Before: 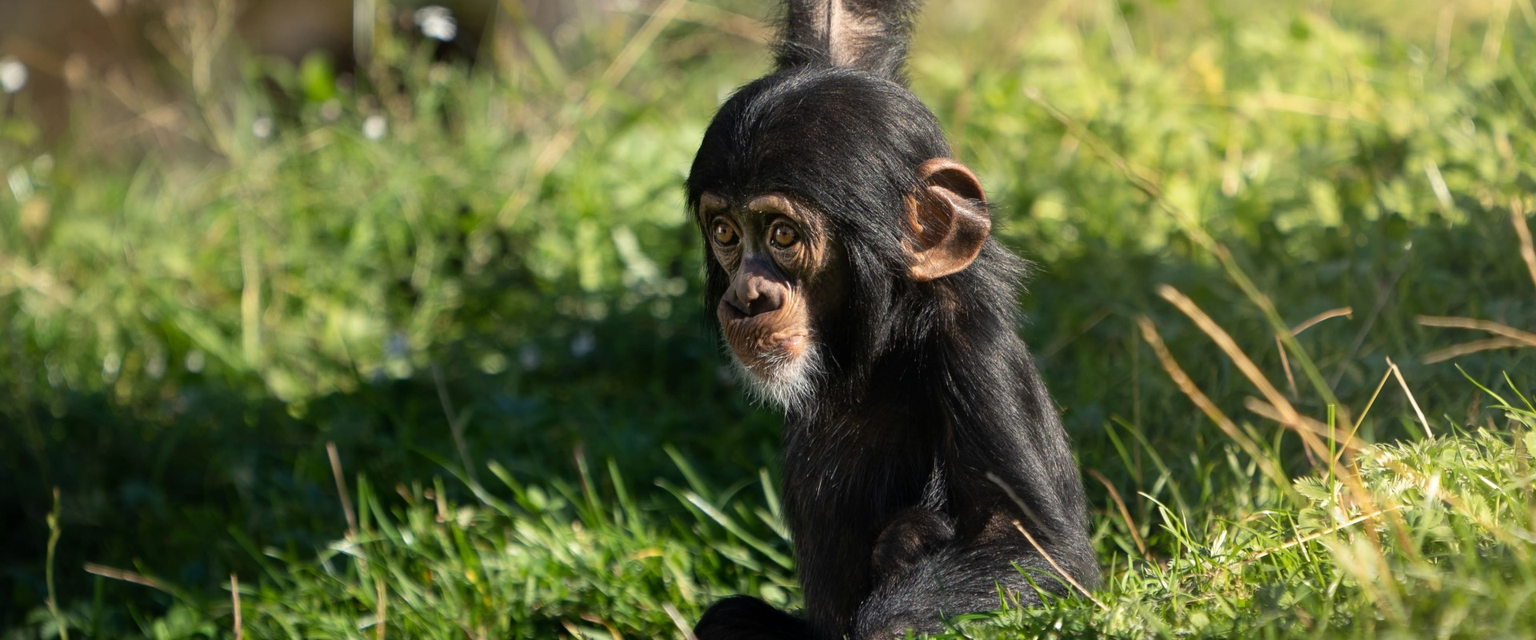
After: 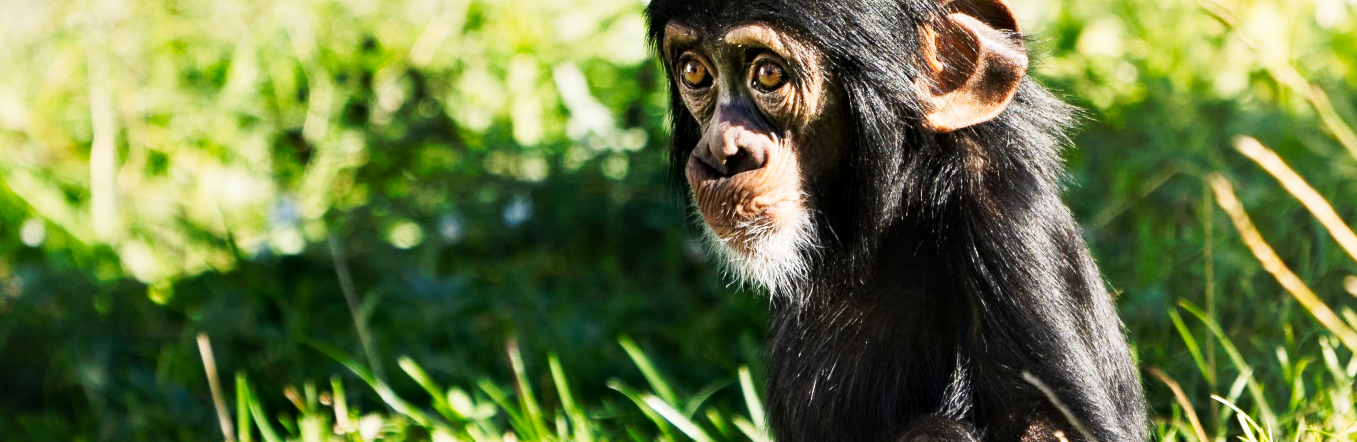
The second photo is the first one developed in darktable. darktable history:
crop: left 10.993%, top 27.437%, right 18.315%, bottom 17.254%
contrast equalizer: y [[0.6 ×6], [0.55 ×6], [0 ×6], [0 ×6], [0 ×6]], mix 0.349
tone curve: curves: ch0 [(0, 0) (0.003, 0.004) (0.011, 0.015) (0.025, 0.034) (0.044, 0.061) (0.069, 0.095) (0.1, 0.137) (0.136, 0.186) (0.177, 0.243) (0.224, 0.307) (0.277, 0.416) (0.335, 0.533) (0.399, 0.641) (0.468, 0.748) (0.543, 0.829) (0.623, 0.886) (0.709, 0.924) (0.801, 0.951) (0.898, 0.975) (1, 1)], preserve colors none
